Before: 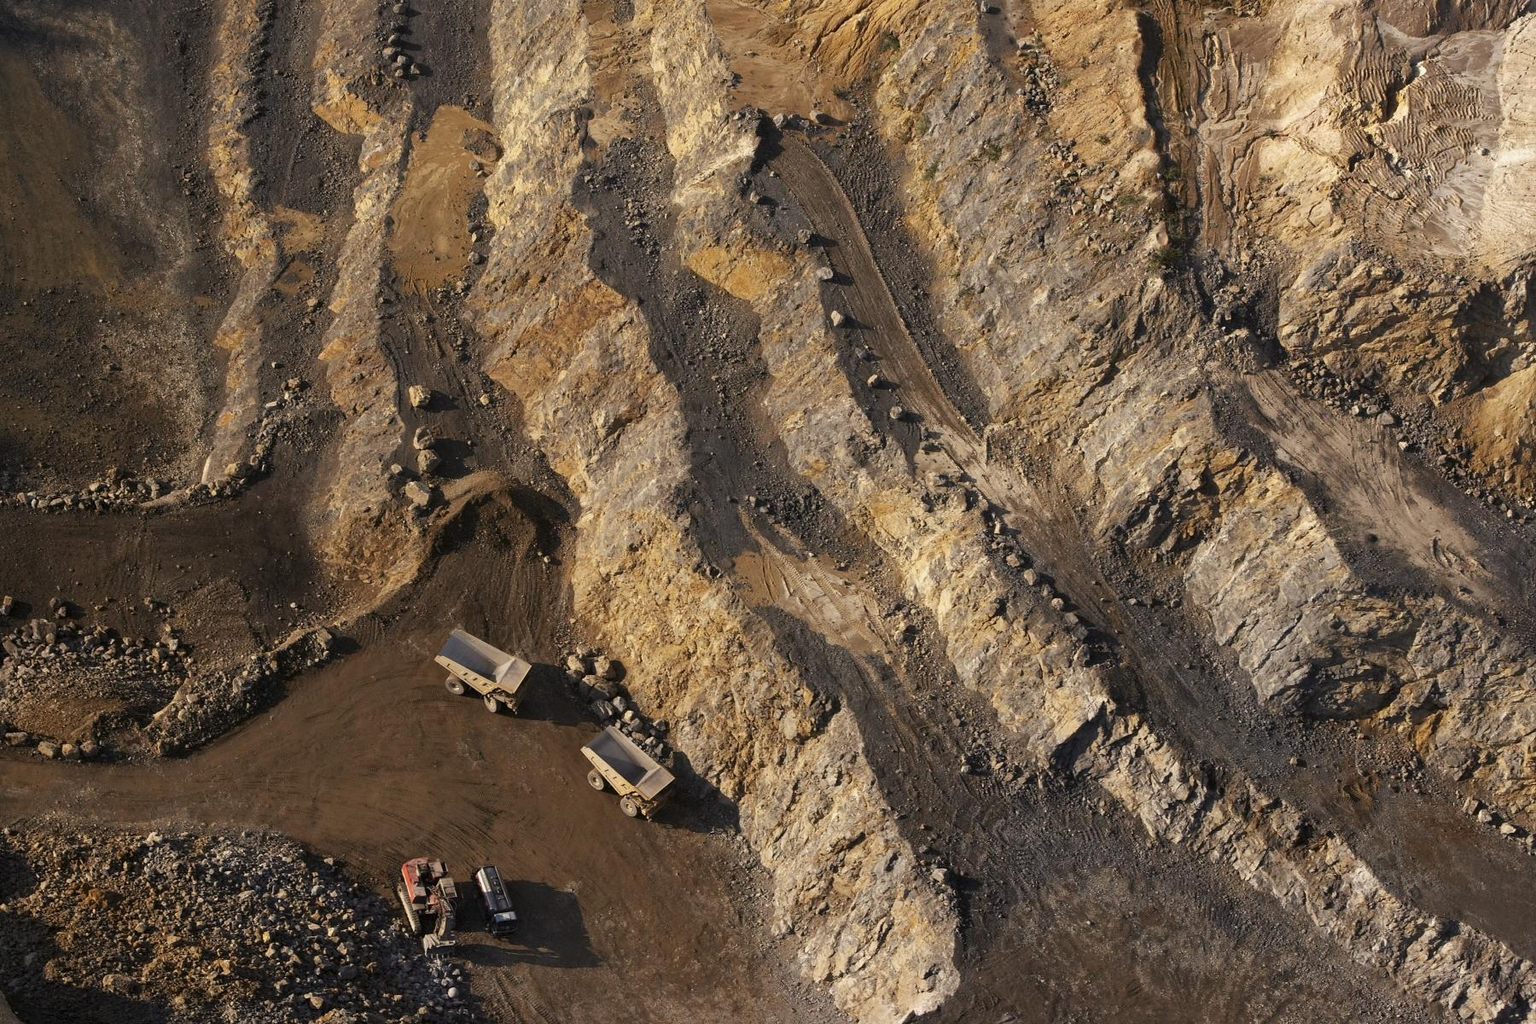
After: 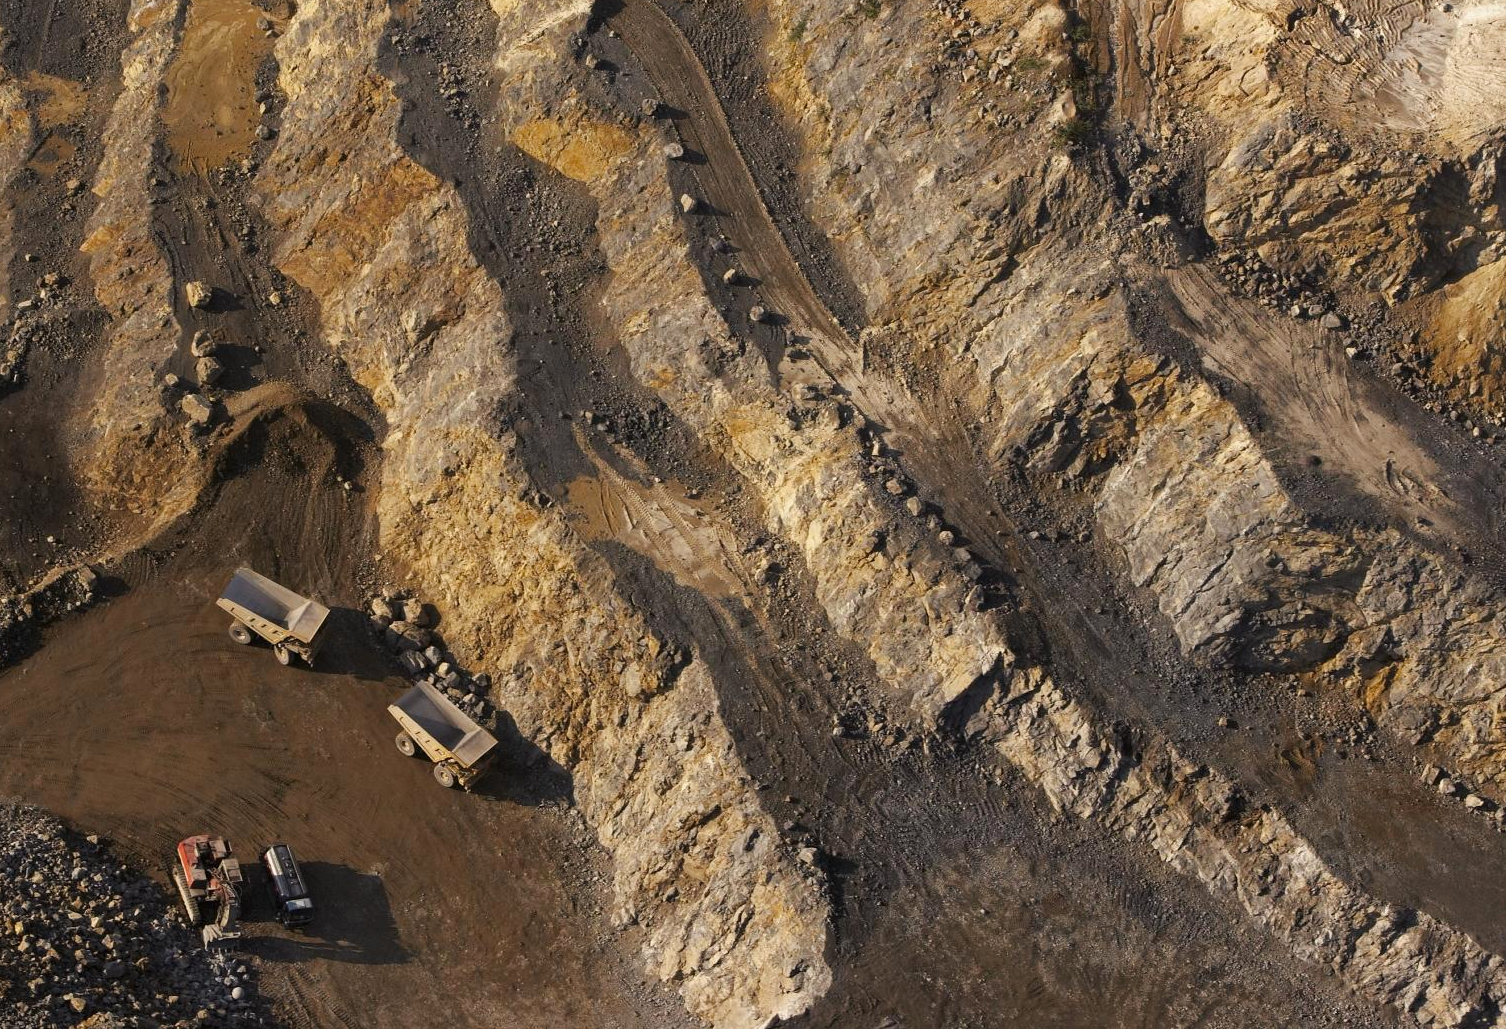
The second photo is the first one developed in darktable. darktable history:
color balance rgb: shadows fall-off 101%, linear chroma grading › mid-tones 7.63%, perceptual saturation grading › mid-tones 11.68%, mask middle-gray fulcrum 22.45%, global vibrance 10.11%, saturation formula JzAzBz (2021)
crop: left 16.315%, top 14.246%
tone equalizer: on, module defaults
